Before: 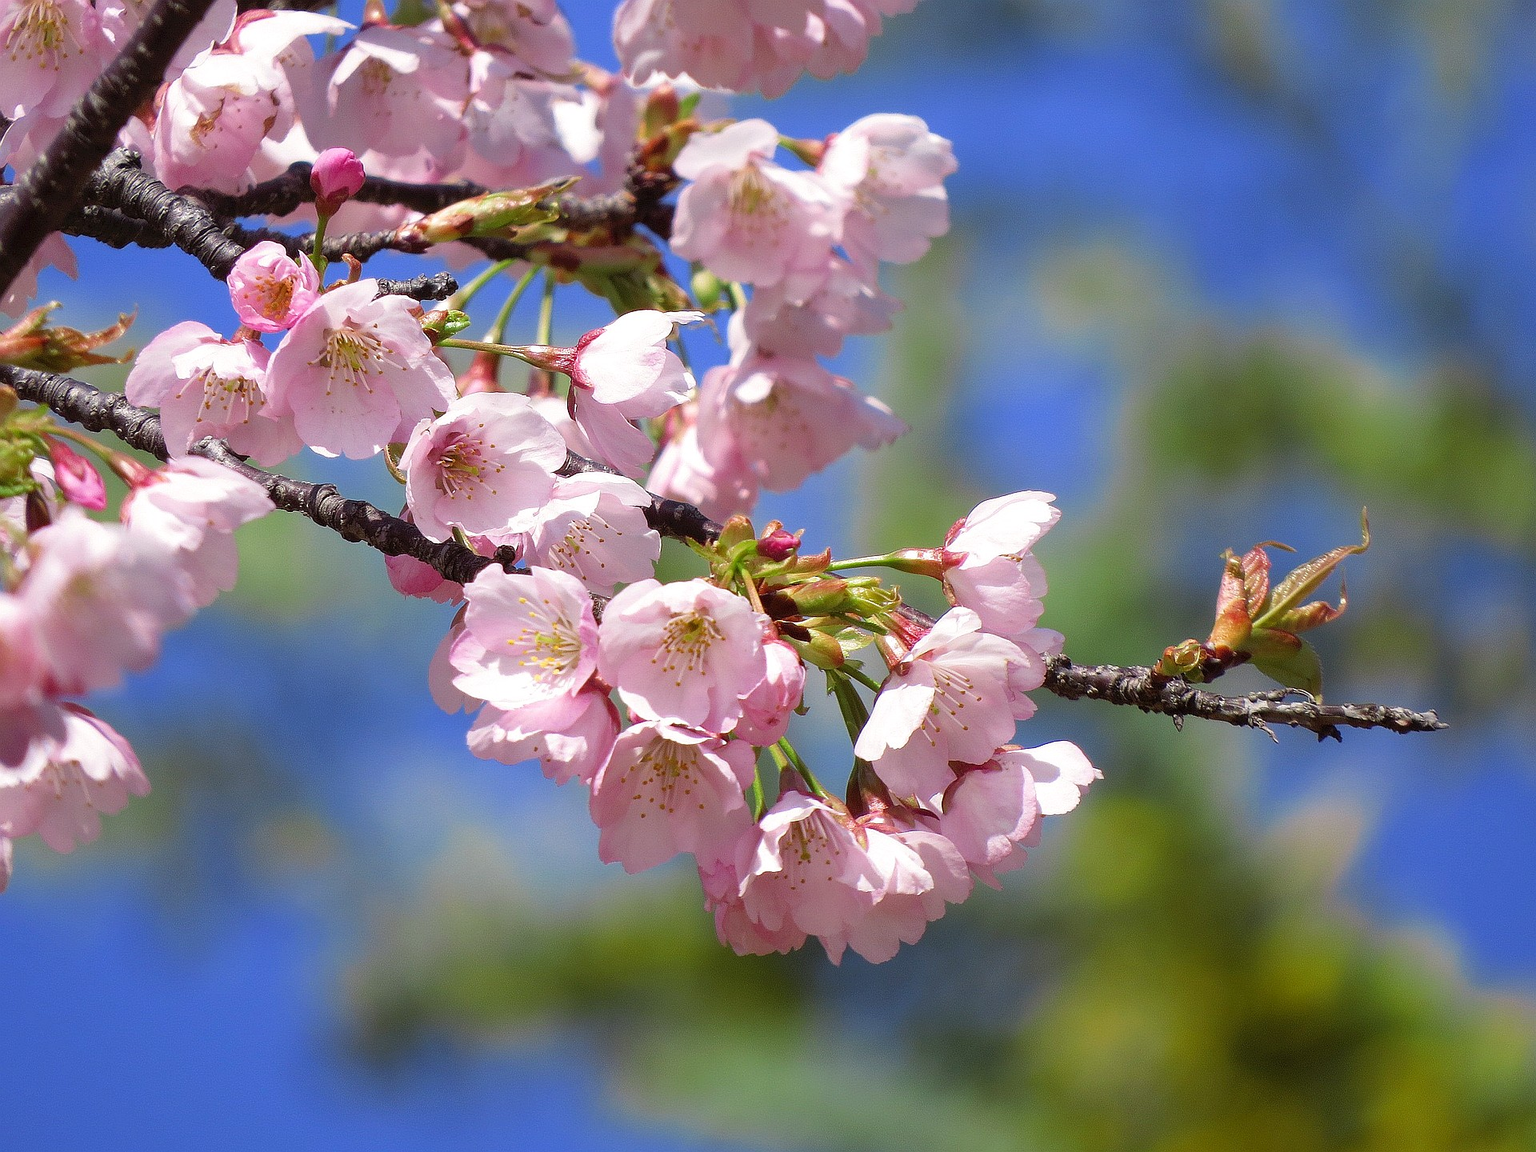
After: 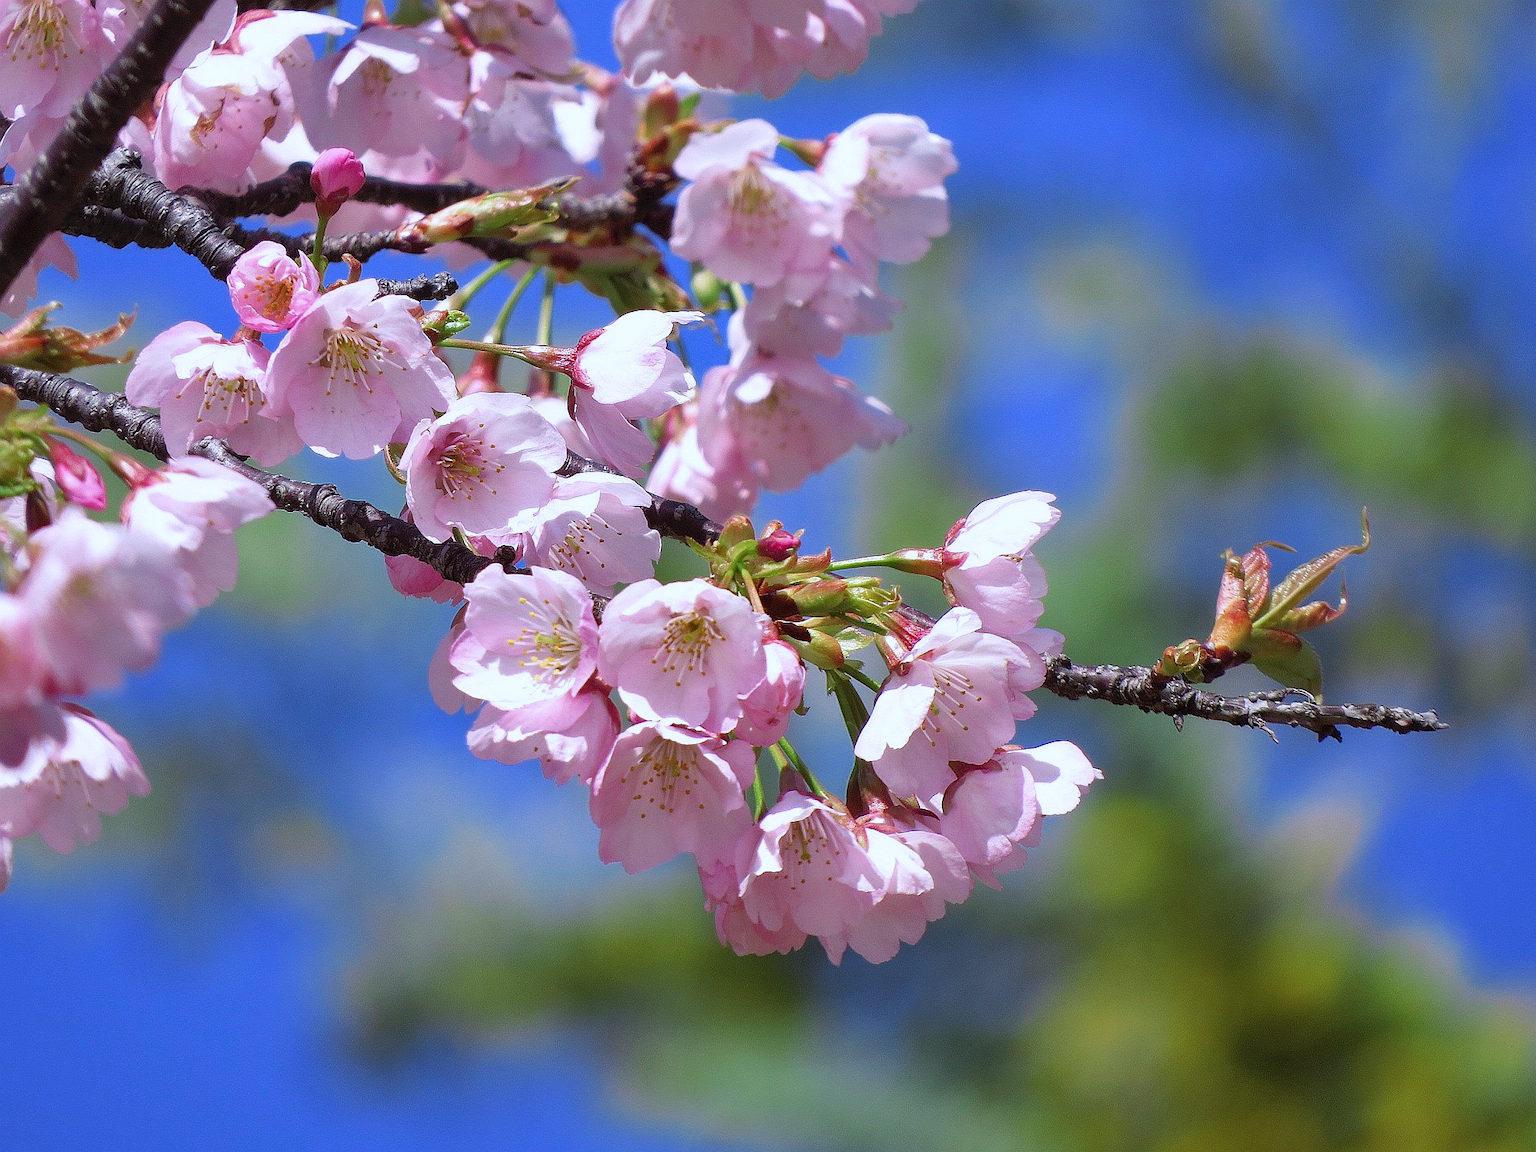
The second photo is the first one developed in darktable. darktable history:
shadows and highlights: shadows 43.83, white point adjustment -1.6, soften with gaussian
color calibration: illuminant as shot in camera, x 0.37, y 0.382, temperature 4317.21 K, saturation algorithm version 1 (2020)
